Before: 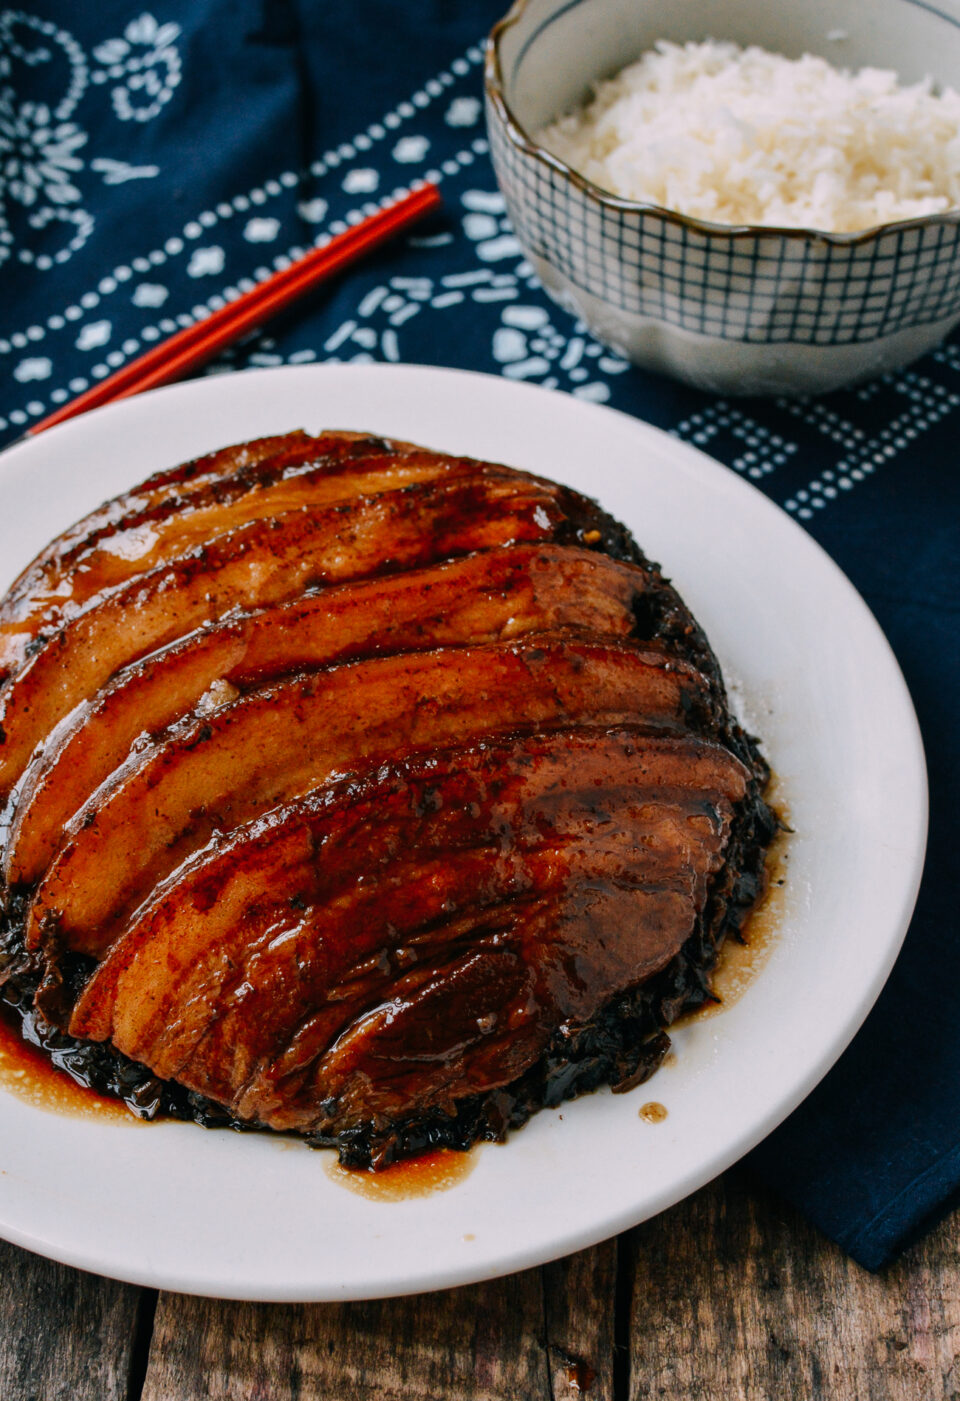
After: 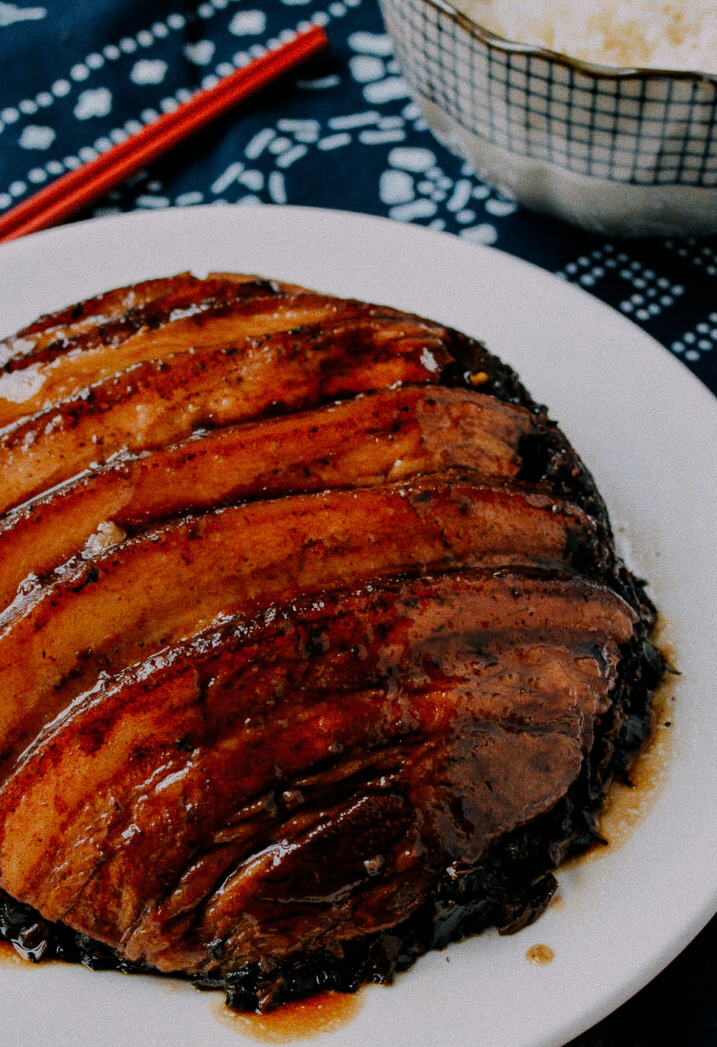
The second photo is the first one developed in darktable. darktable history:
filmic rgb: black relative exposure -7.65 EV, white relative exposure 4.56 EV, hardness 3.61
crop and rotate: left 11.831%, top 11.346%, right 13.429%, bottom 13.899%
grain: coarseness 0.09 ISO
